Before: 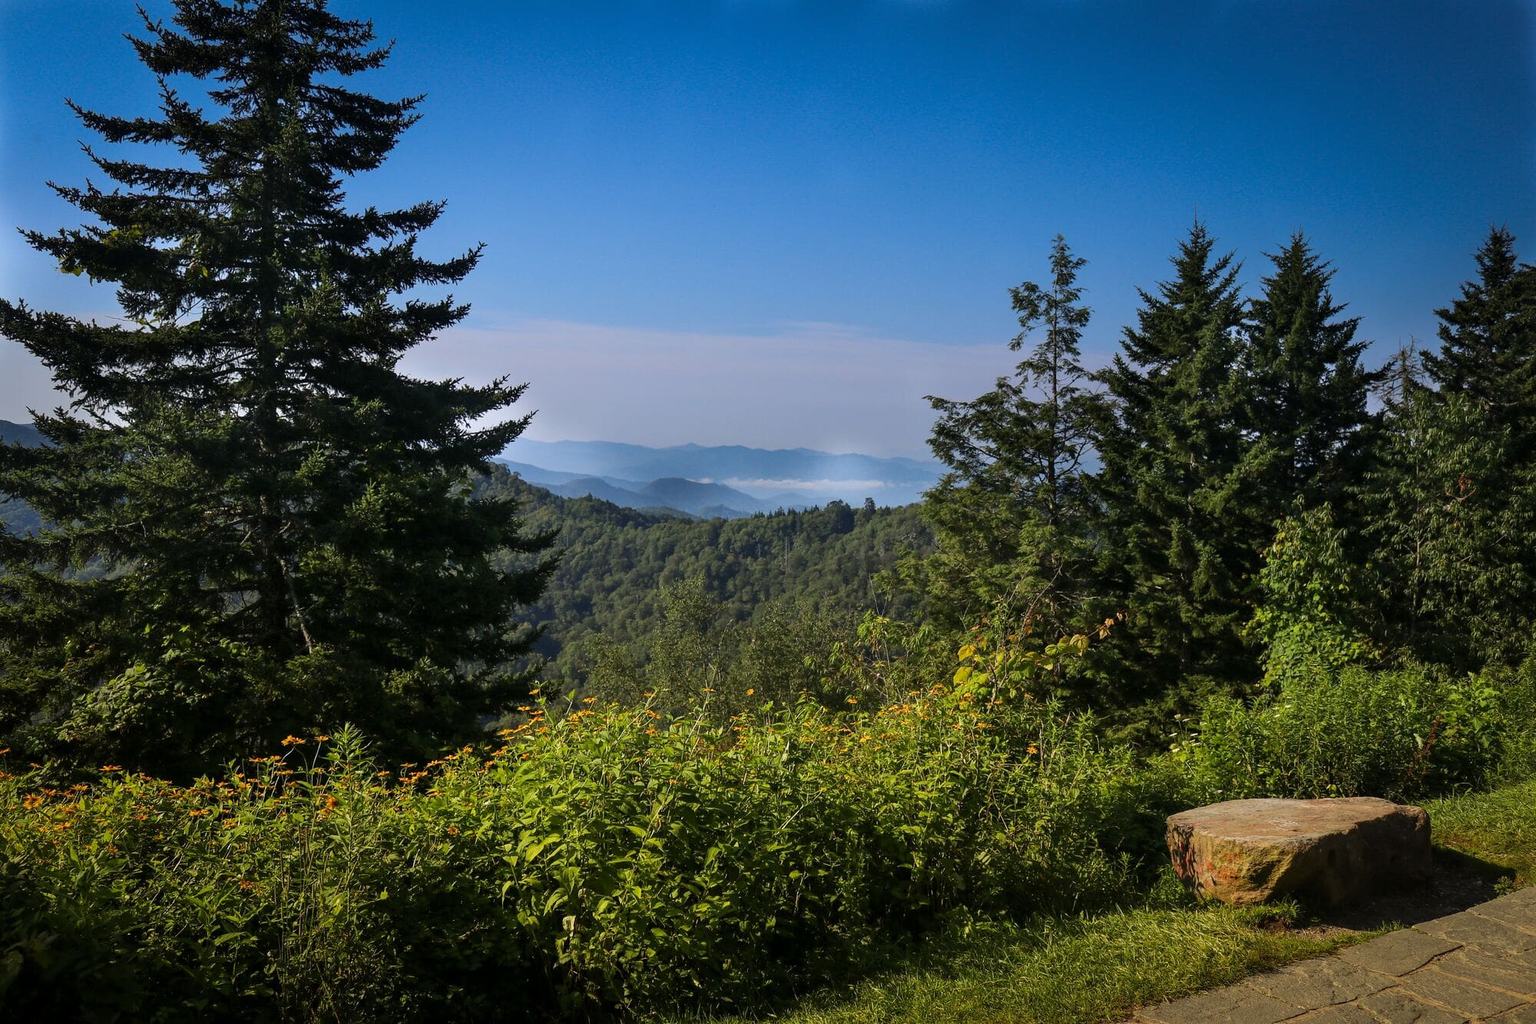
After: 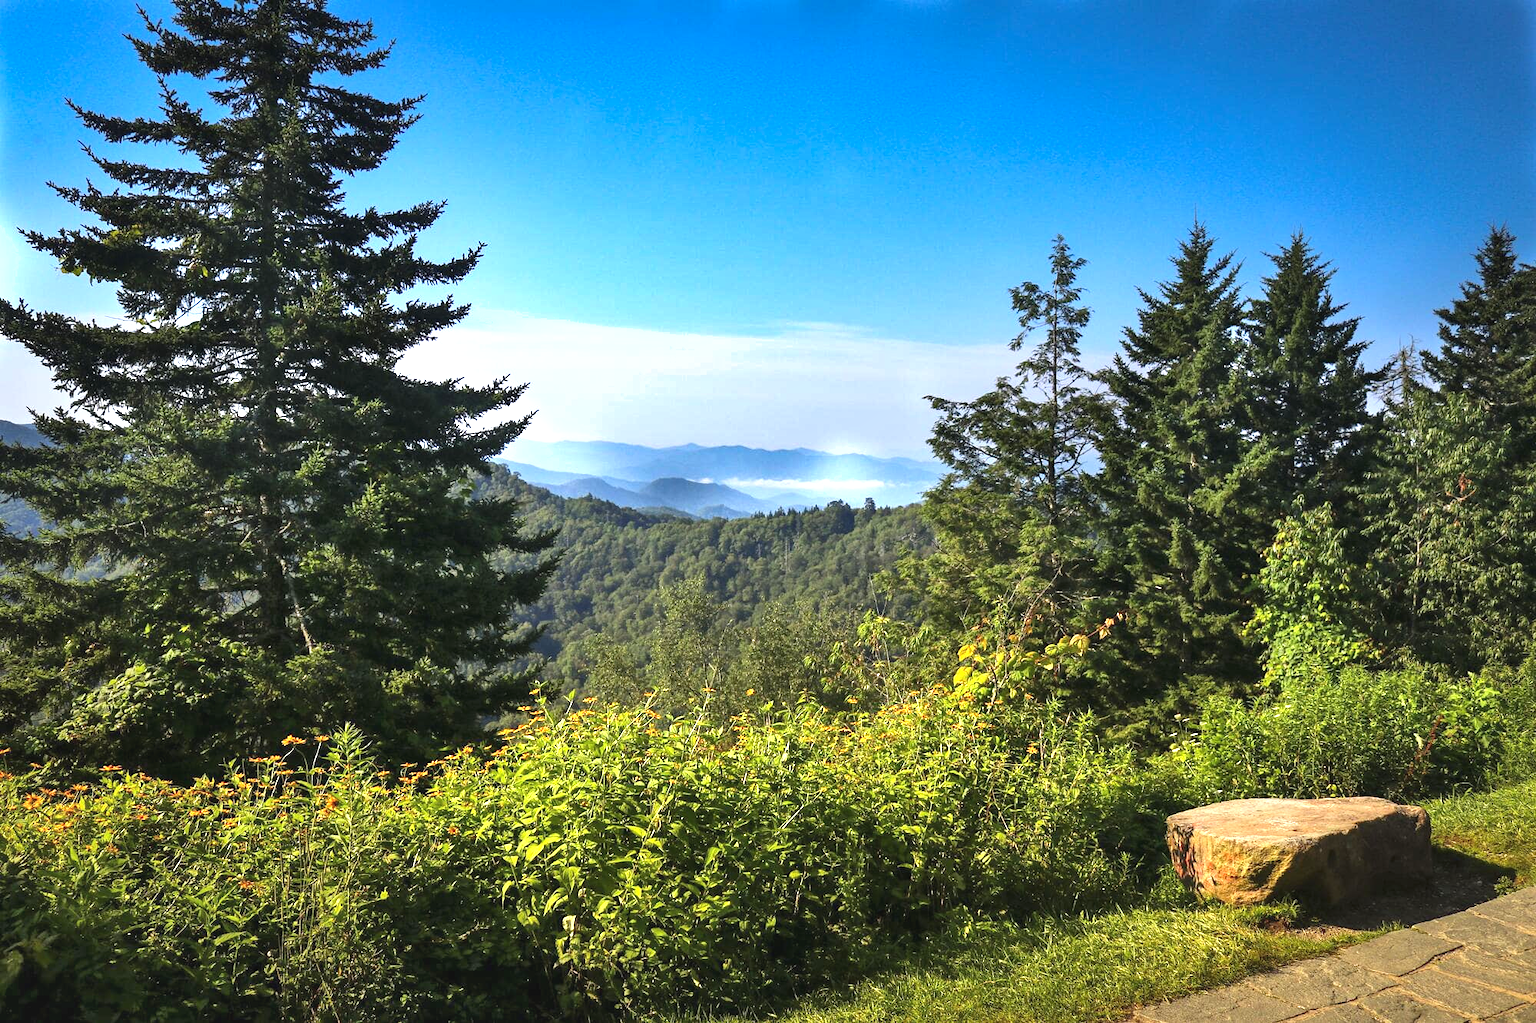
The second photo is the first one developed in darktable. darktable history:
exposure: black level correction -0.002, exposure 1.362 EV, compensate exposure bias true, compensate highlight preservation false
shadows and highlights: low approximation 0.01, soften with gaussian
